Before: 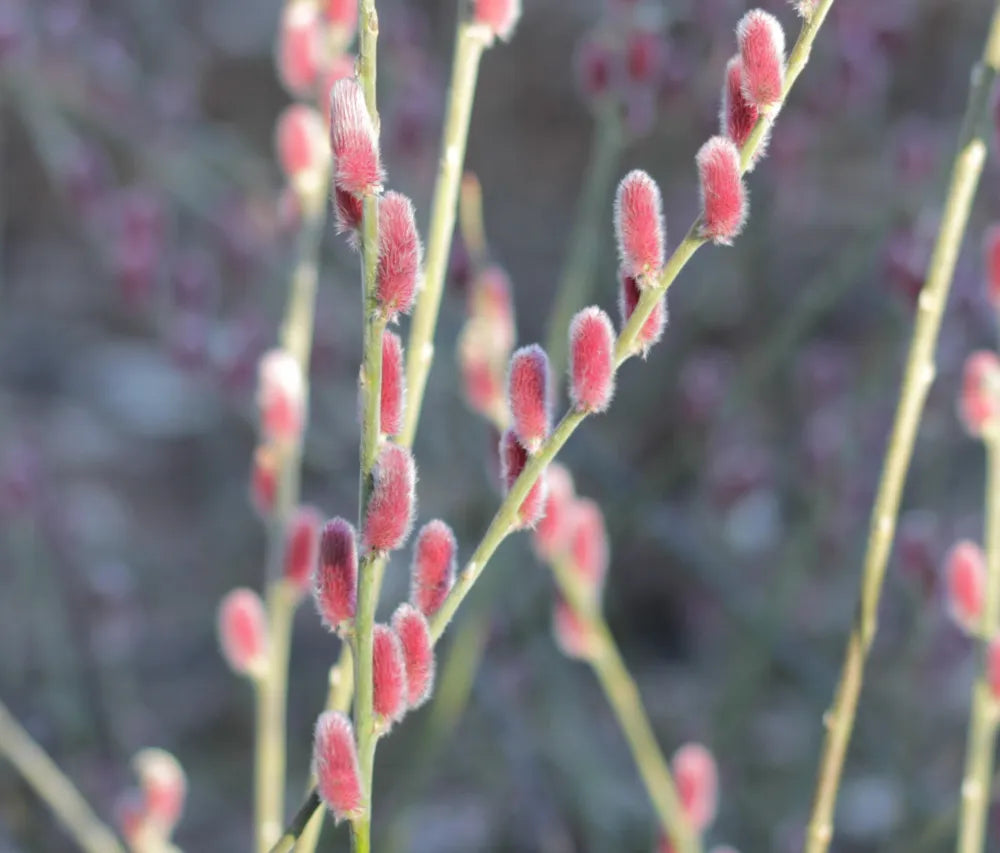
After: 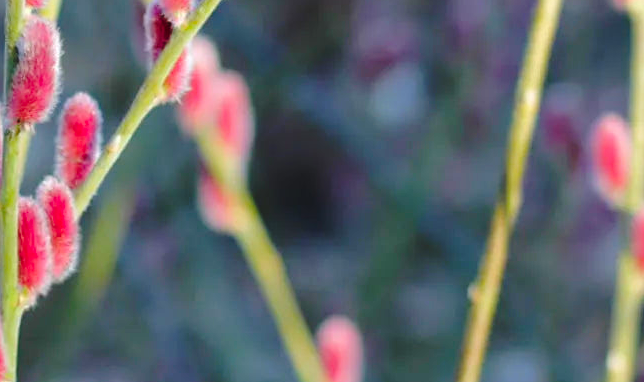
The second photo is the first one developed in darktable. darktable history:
crop and rotate: left 35.509%, top 50.238%, bottom 4.934%
color balance rgb: linear chroma grading › global chroma 15%, perceptual saturation grading › global saturation 30%
color calibration: illuminant same as pipeline (D50), adaptation none (bypass)
sharpen: amount 0.2
base curve: curves: ch0 [(0, 0) (0.073, 0.04) (0.157, 0.139) (0.492, 0.492) (0.758, 0.758) (1, 1)], preserve colors none
shadows and highlights: soften with gaussian
